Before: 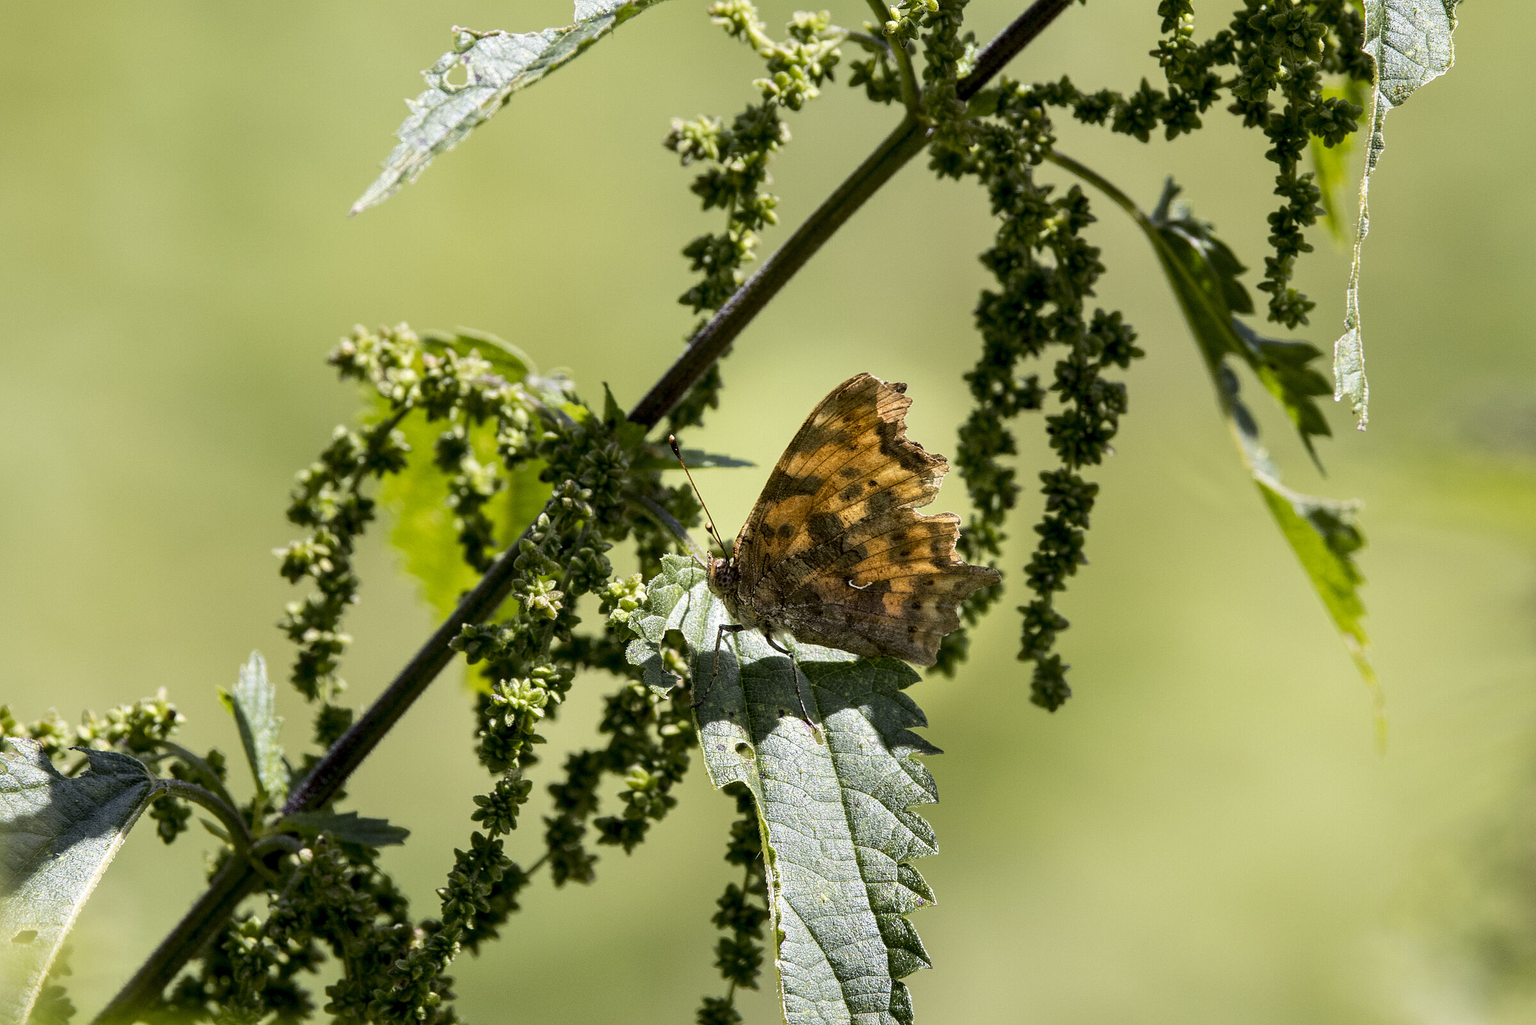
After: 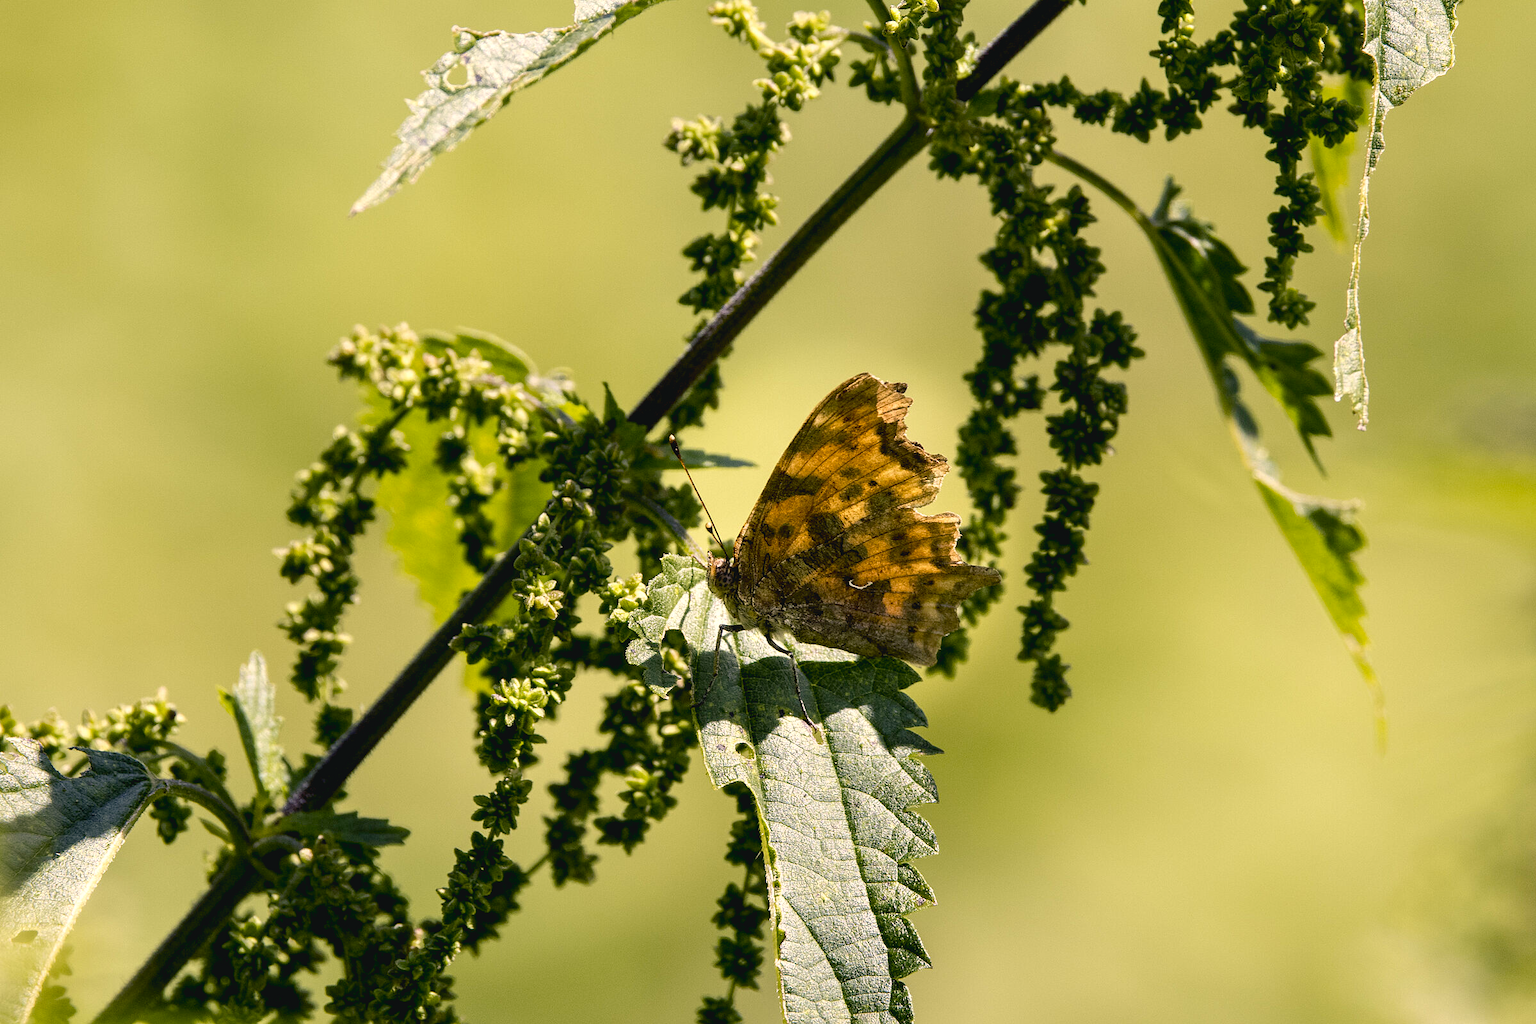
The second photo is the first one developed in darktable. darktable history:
exposure: black level correction 0.007, exposure 0.159 EV, compensate highlight preservation false
color balance rgb: shadows lift › chroma 2%, shadows lift › hue 219.6°, power › hue 313.2°, highlights gain › chroma 3%, highlights gain › hue 75.6°, global offset › luminance 0.5%, perceptual saturation grading › global saturation 15.33%, perceptual saturation grading › highlights -19.33%, perceptual saturation grading › shadows 20%, global vibrance 20%
color correction: highlights a* 3.84, highlights b* 5.07
